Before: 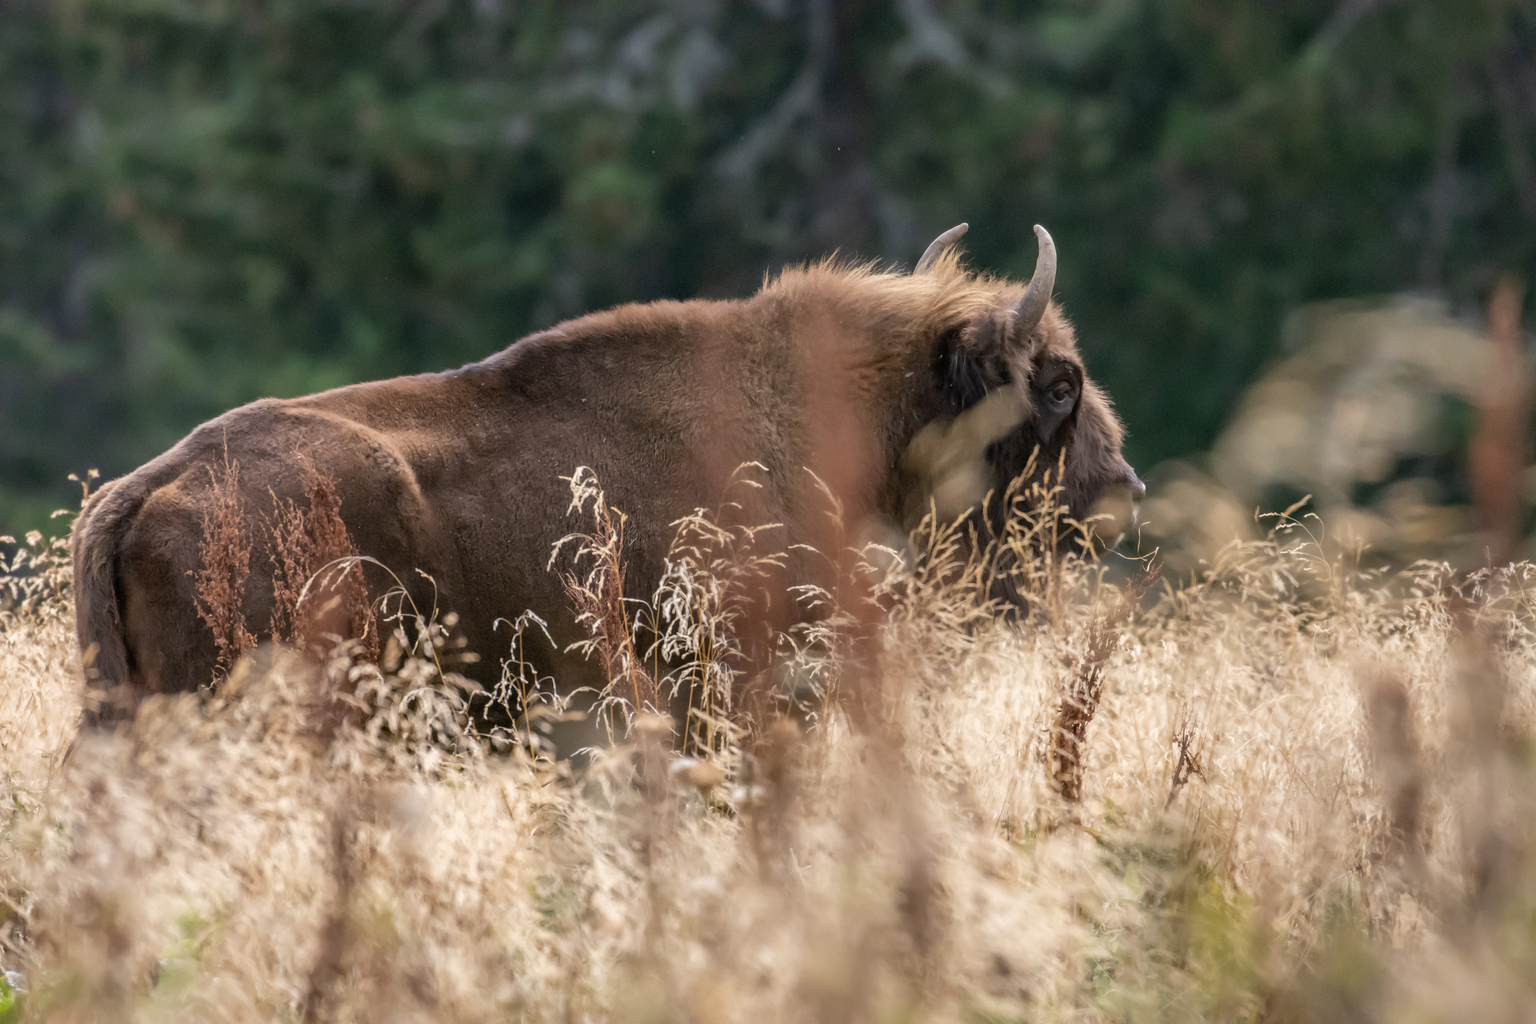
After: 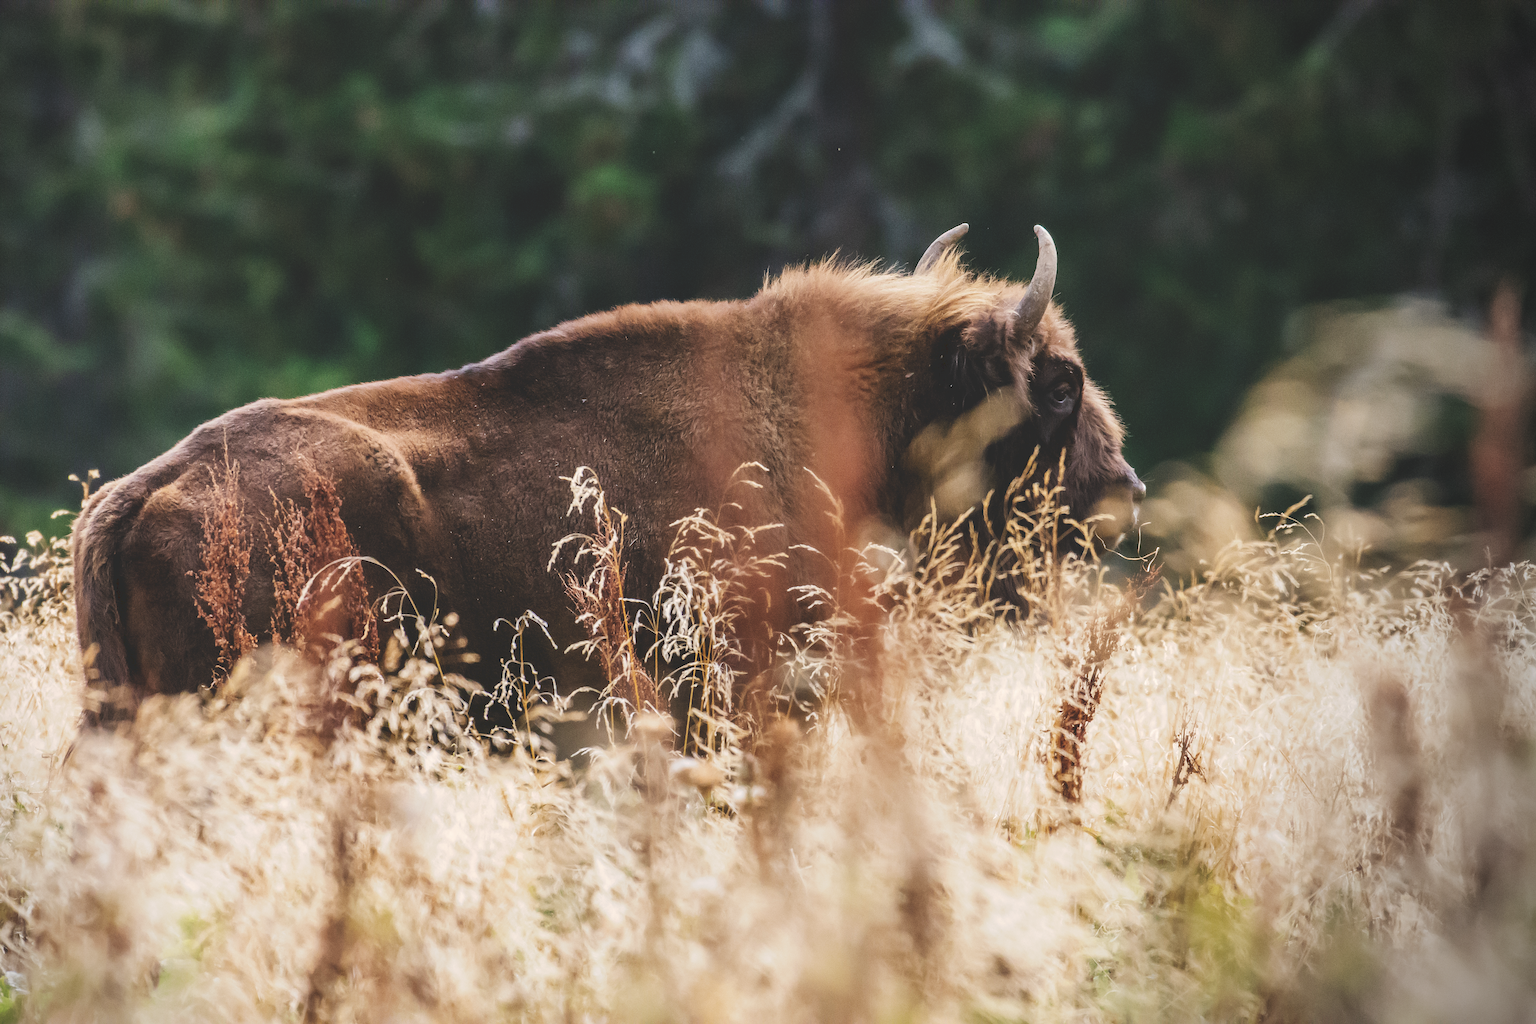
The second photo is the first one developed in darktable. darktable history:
base curve: curves: ch0 [(0, 0) (0.989, 0.992)], preserve colors none
sharpen: on, module defaults
vignetting: center (-0.148, 0.015)
tone curve: curves: ch0 [(0, 0) (0.003, 0.17) (0.011, 0.17) (0.025, 0.17) (0.044, 0.168) (0.069, 0.167) (0.1, 0.173) (0.136, 0.181) (0.177, 0.199) (0.224, 0.226) (0.277, 0.271) (0.335, 0.333) (0.399, 0.419) (0.468, 0.52) (0.543, 0.621) (0.623, 0.716) (0.709, 0.795) (0.801, 0.867) (0.898, 0.914) (1, 1)], preserve colors none
